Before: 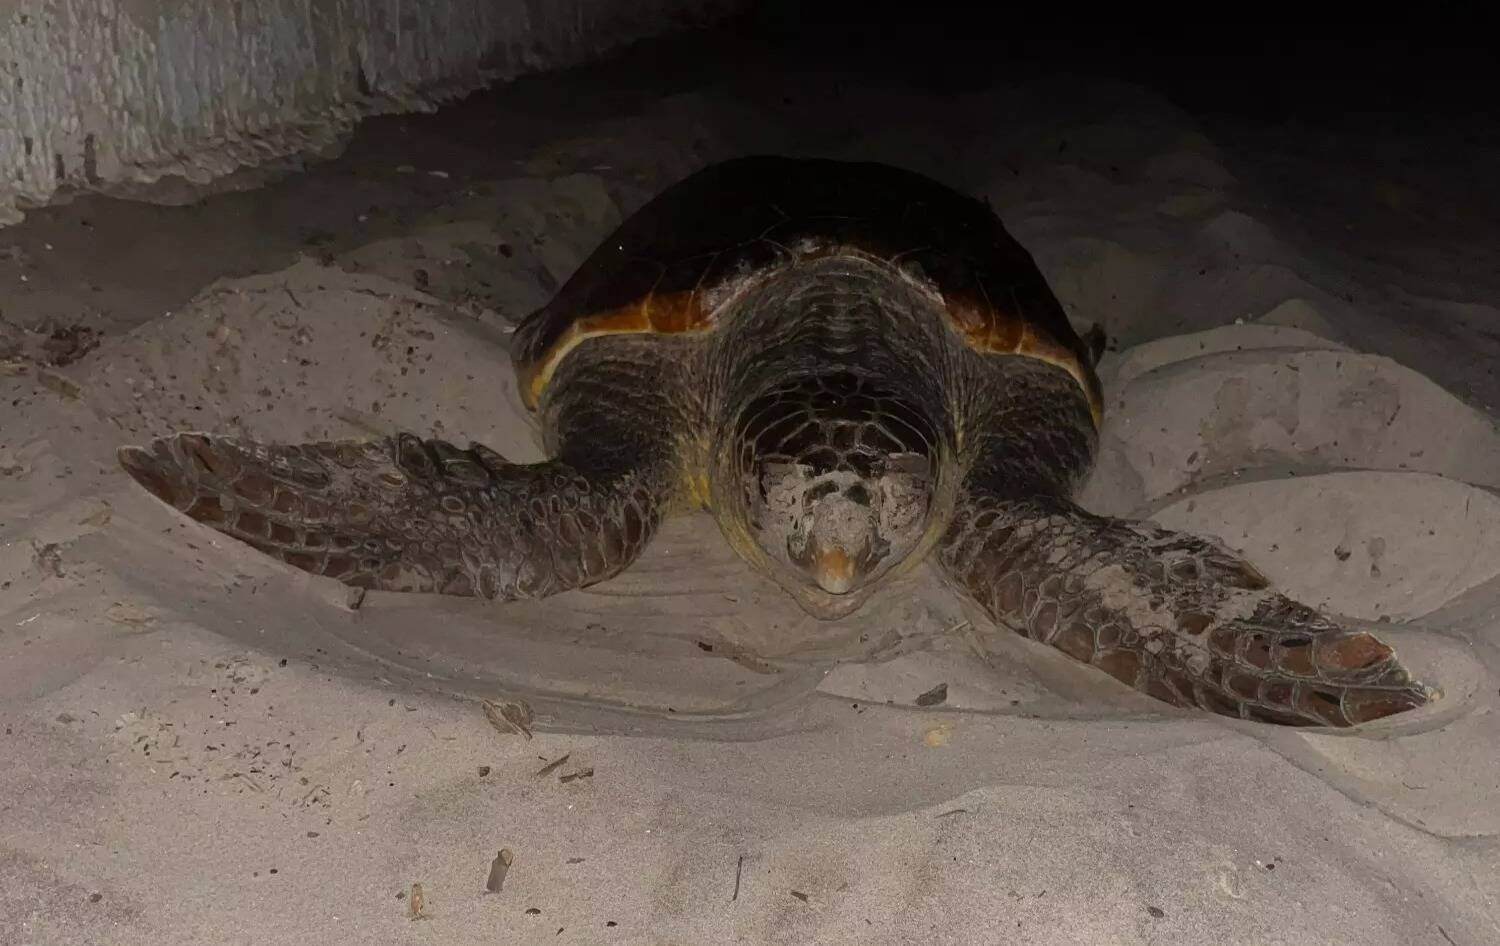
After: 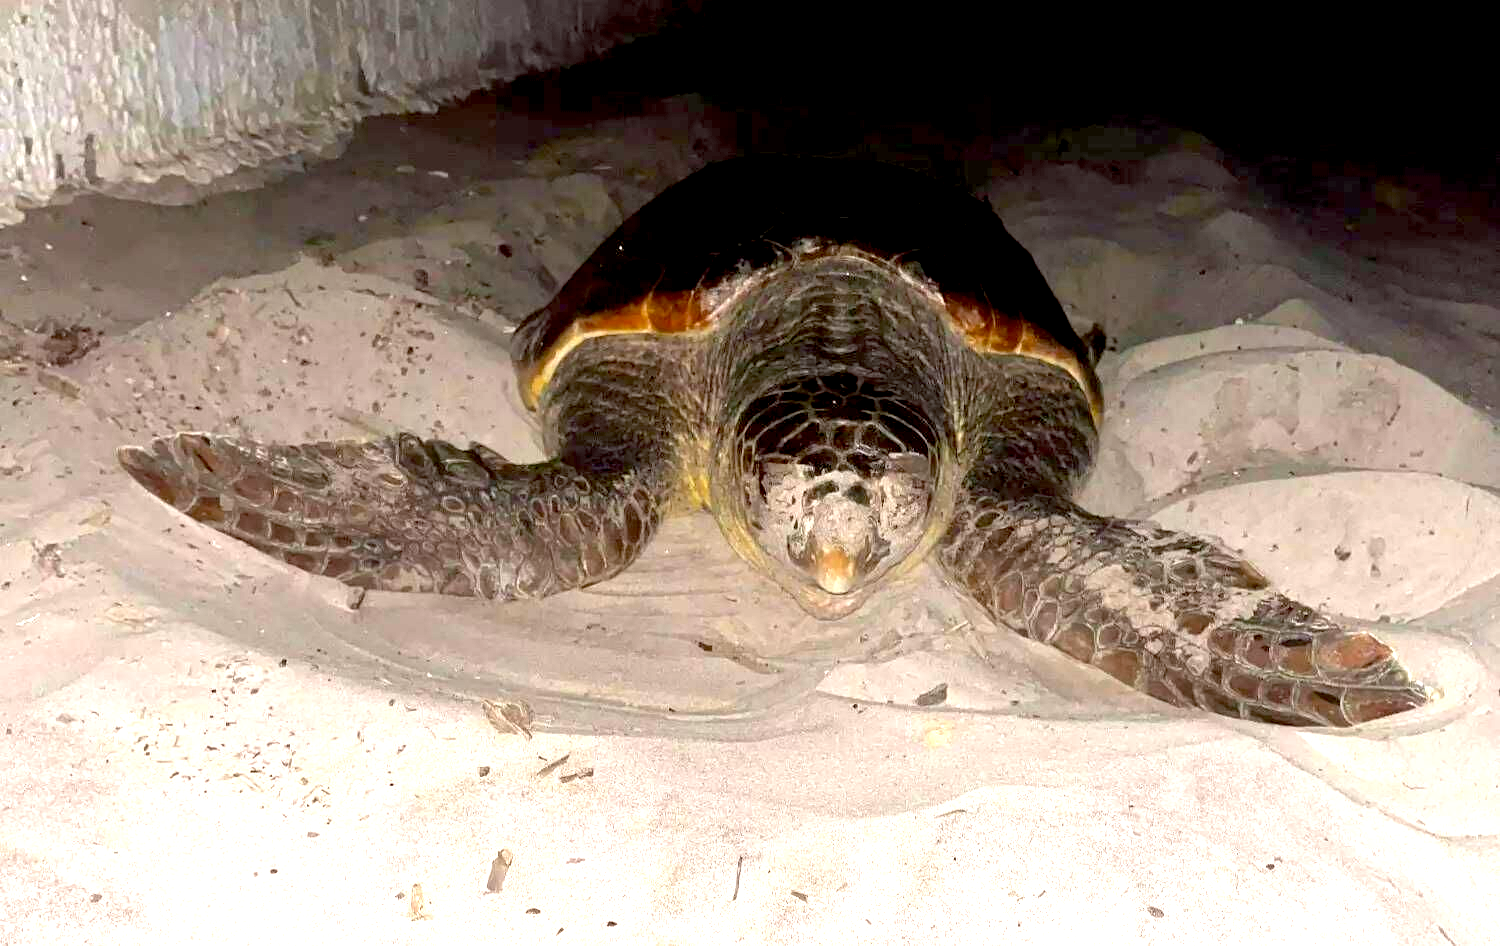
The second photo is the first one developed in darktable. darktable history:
exposure: black level correction 0.006, exposure 2.084 EV, compensate exposure bias true, compensate highlight preservation false
